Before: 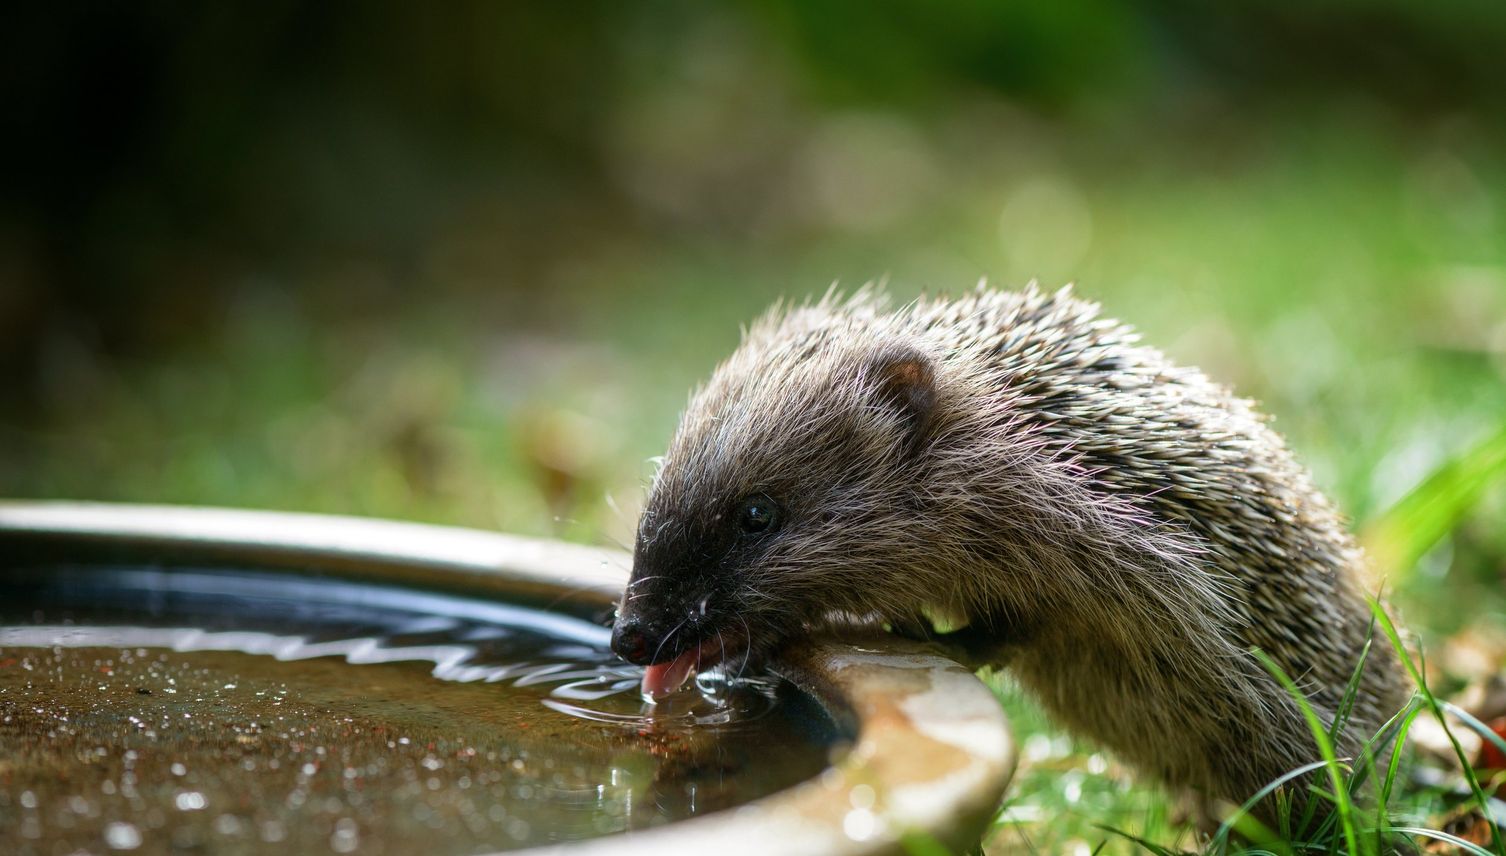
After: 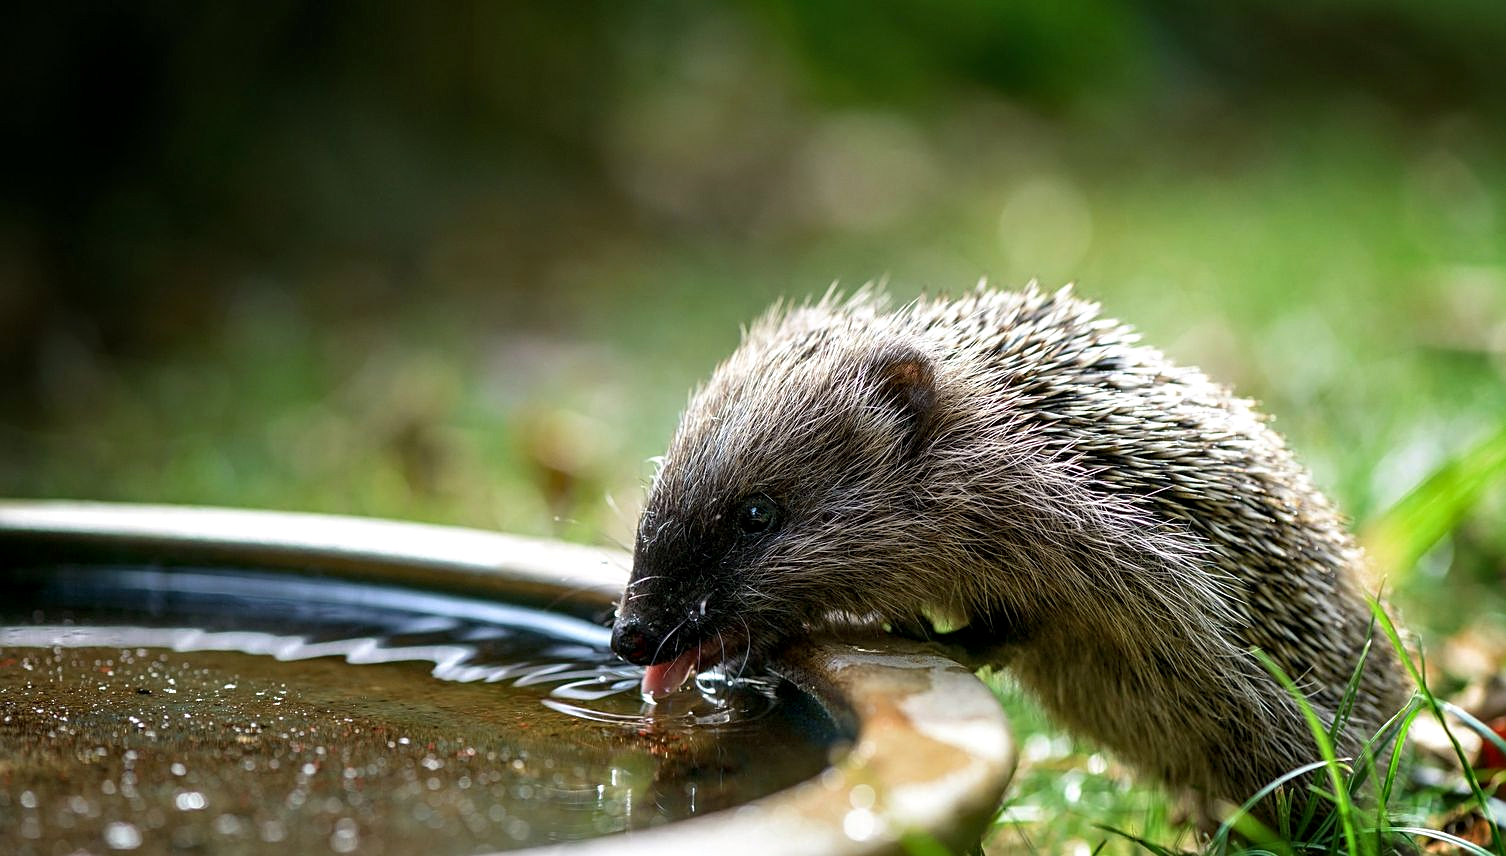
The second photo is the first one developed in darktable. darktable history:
sharpen: on, module defaults
contrast equalizer: octaves 7, y [[0.6 ×6], [0.55 ×6], [0 ×6], [0 ×6], [0 ×6]], mix 0.35
